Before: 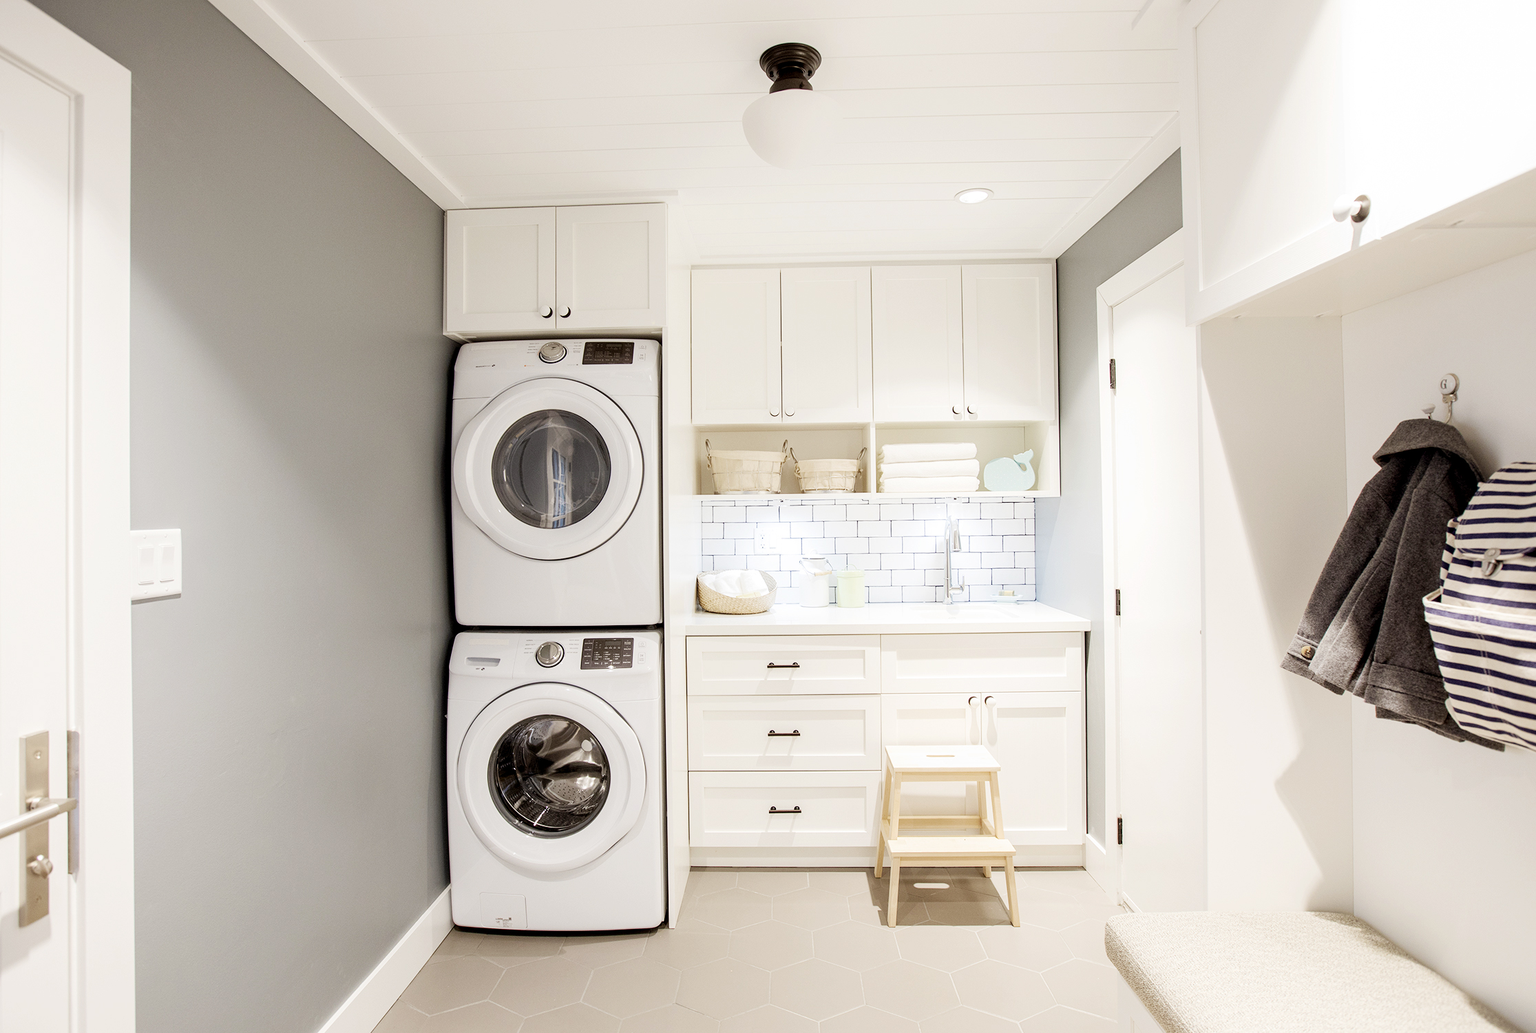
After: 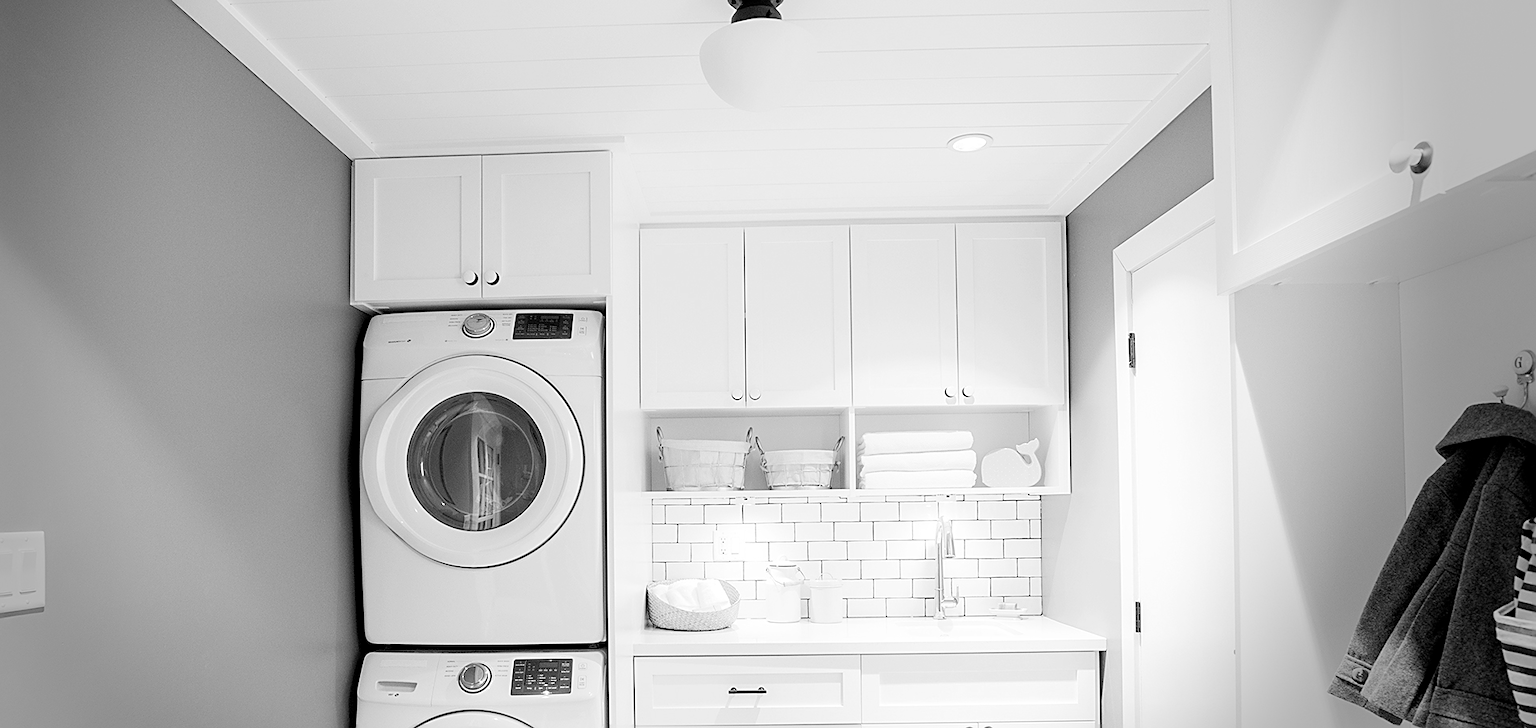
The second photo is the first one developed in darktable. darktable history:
sharpen: on, module defaults
crop and rotate: left 9.345%, top 7.22%, right 4.982%, bottom 32.331%
monochrome: on, module defaults
vignetting: fall-off start 68.33%, fall-off radius 30%, saturation 0.042, center (-0.066, -0.311), width/height ratio 0.992, shape 0.85, dithering 8-bit output
